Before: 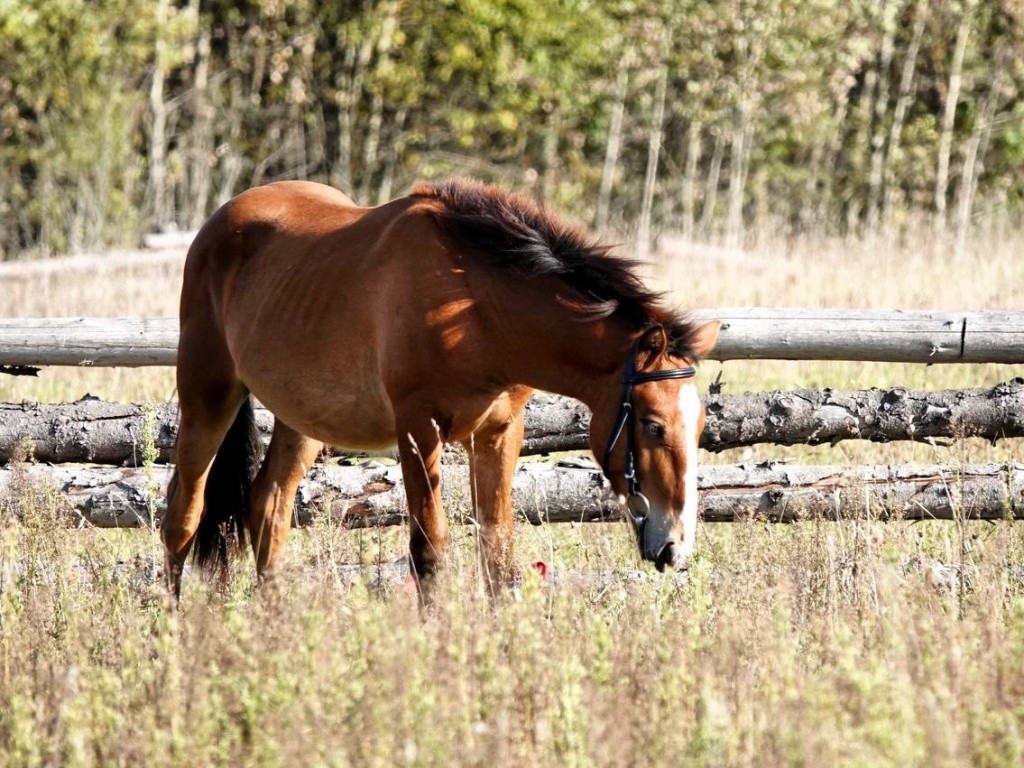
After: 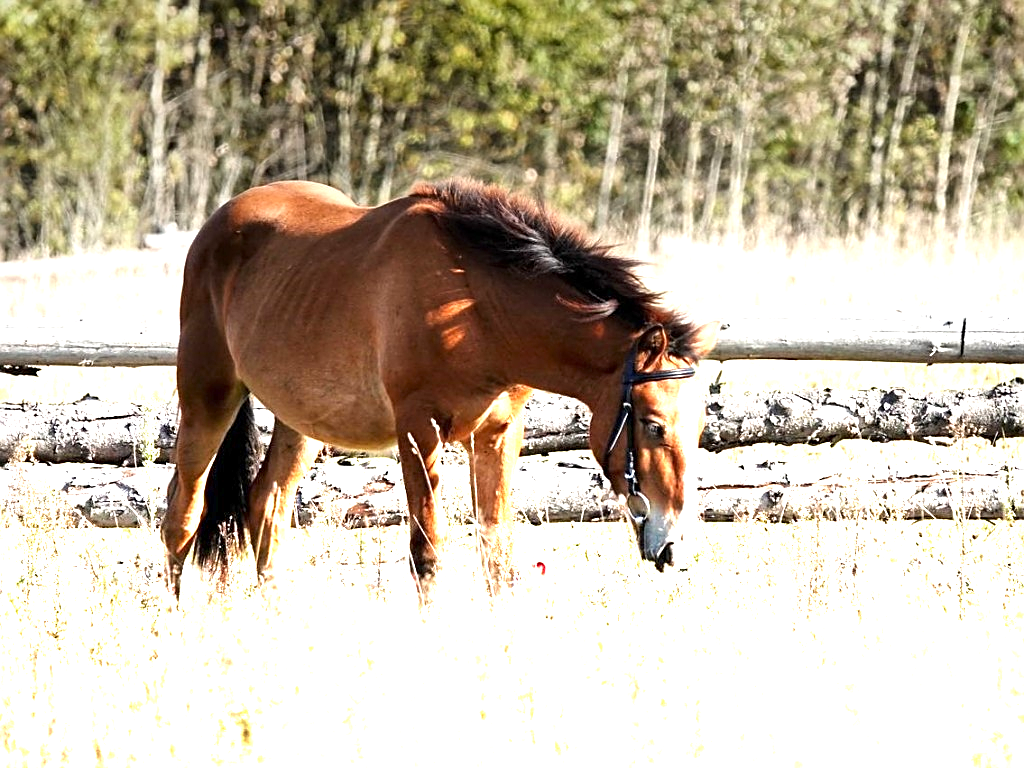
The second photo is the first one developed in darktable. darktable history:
sharpen: on, module defaults
graduated density: density -3.9 EV
